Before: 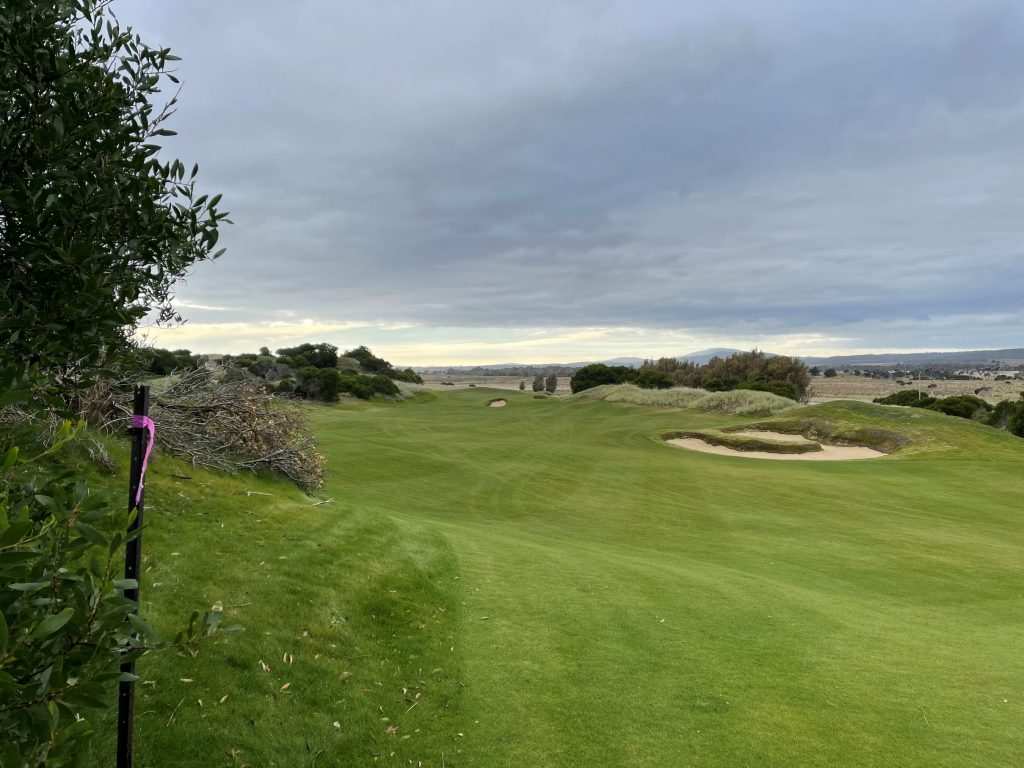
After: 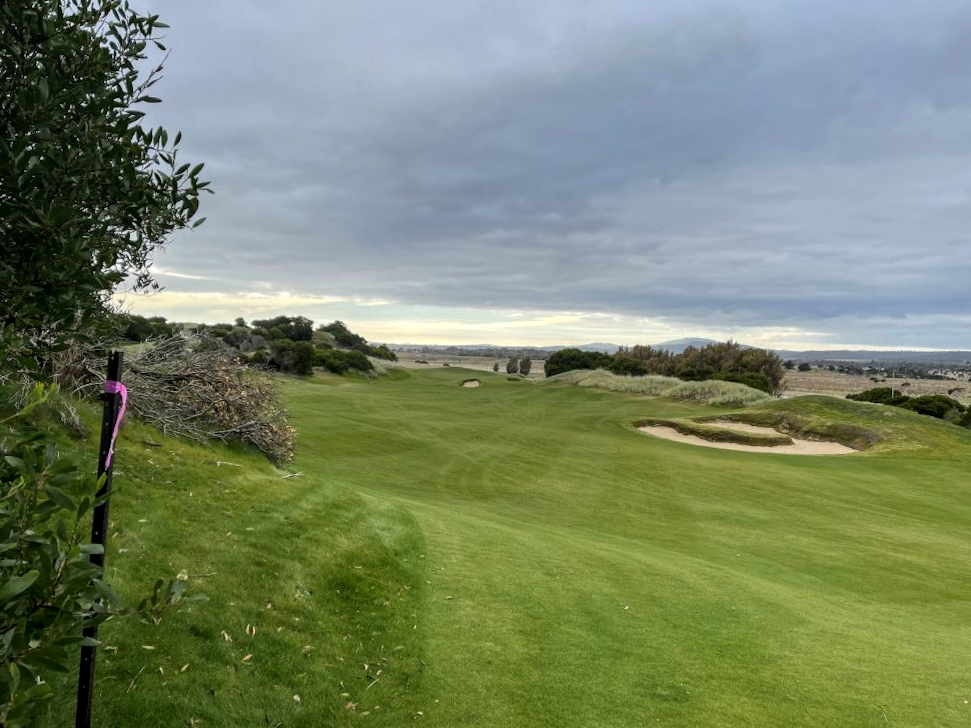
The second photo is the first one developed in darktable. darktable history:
crop and rotate: angle -2.38°
local contrast: on, module defaults
